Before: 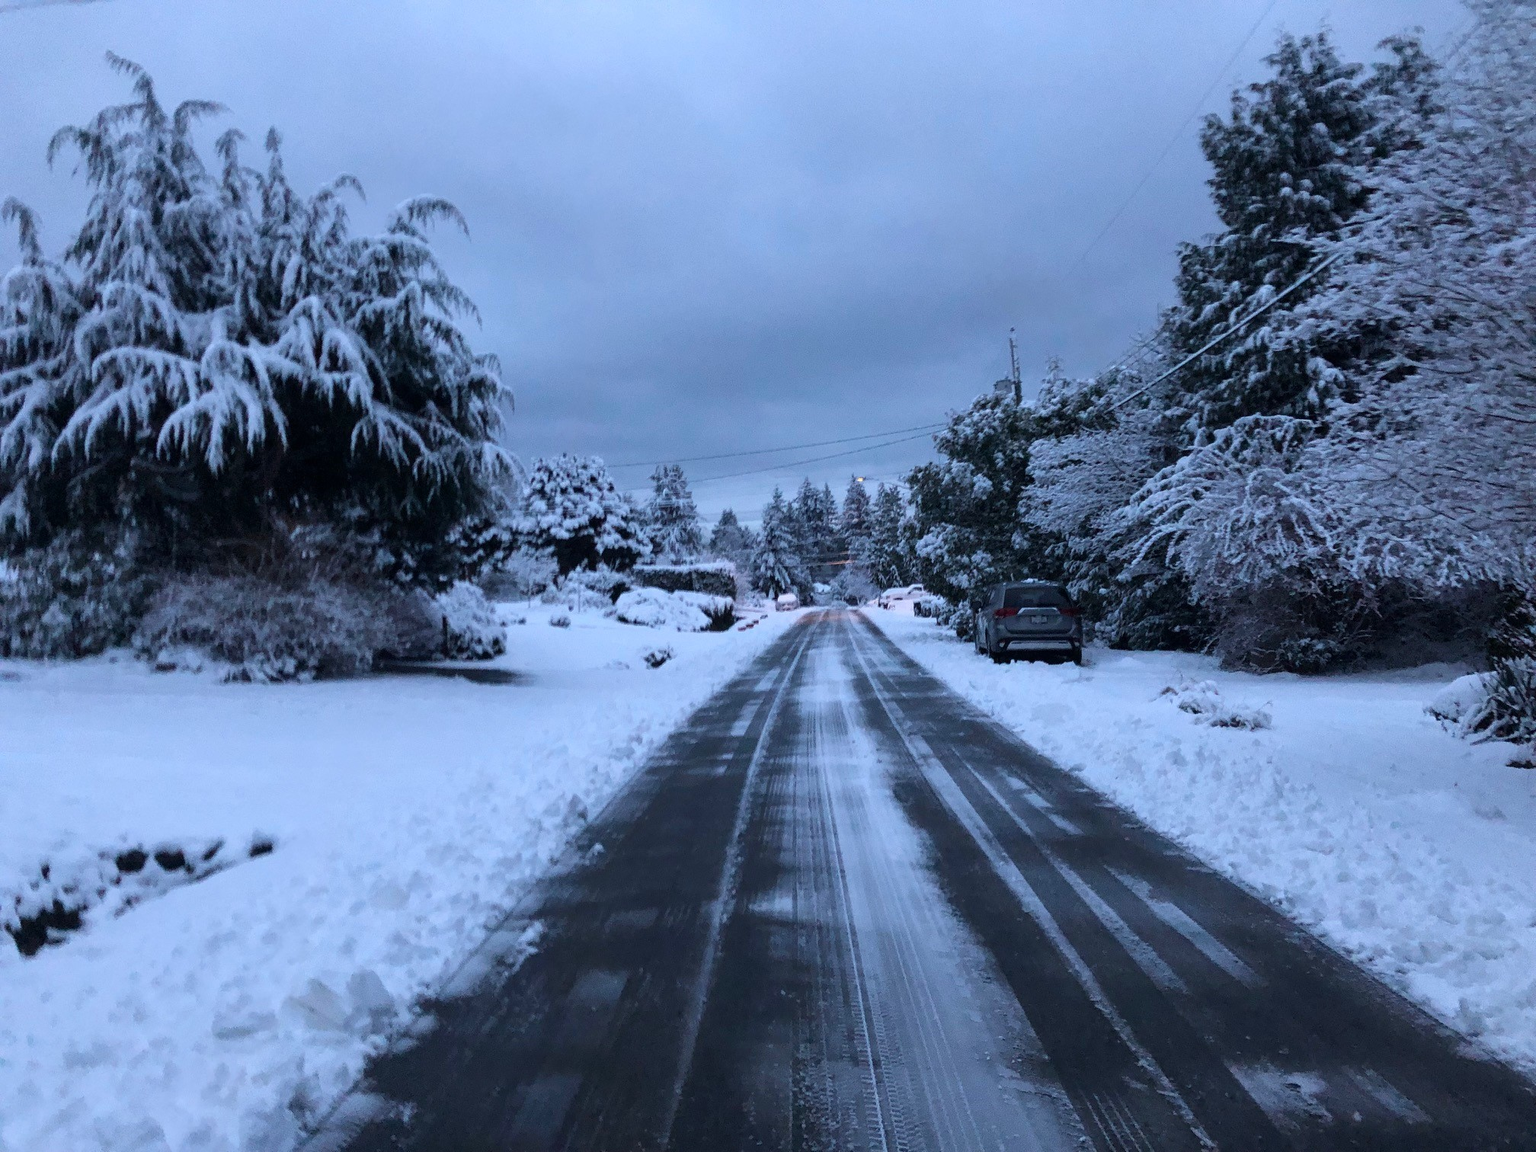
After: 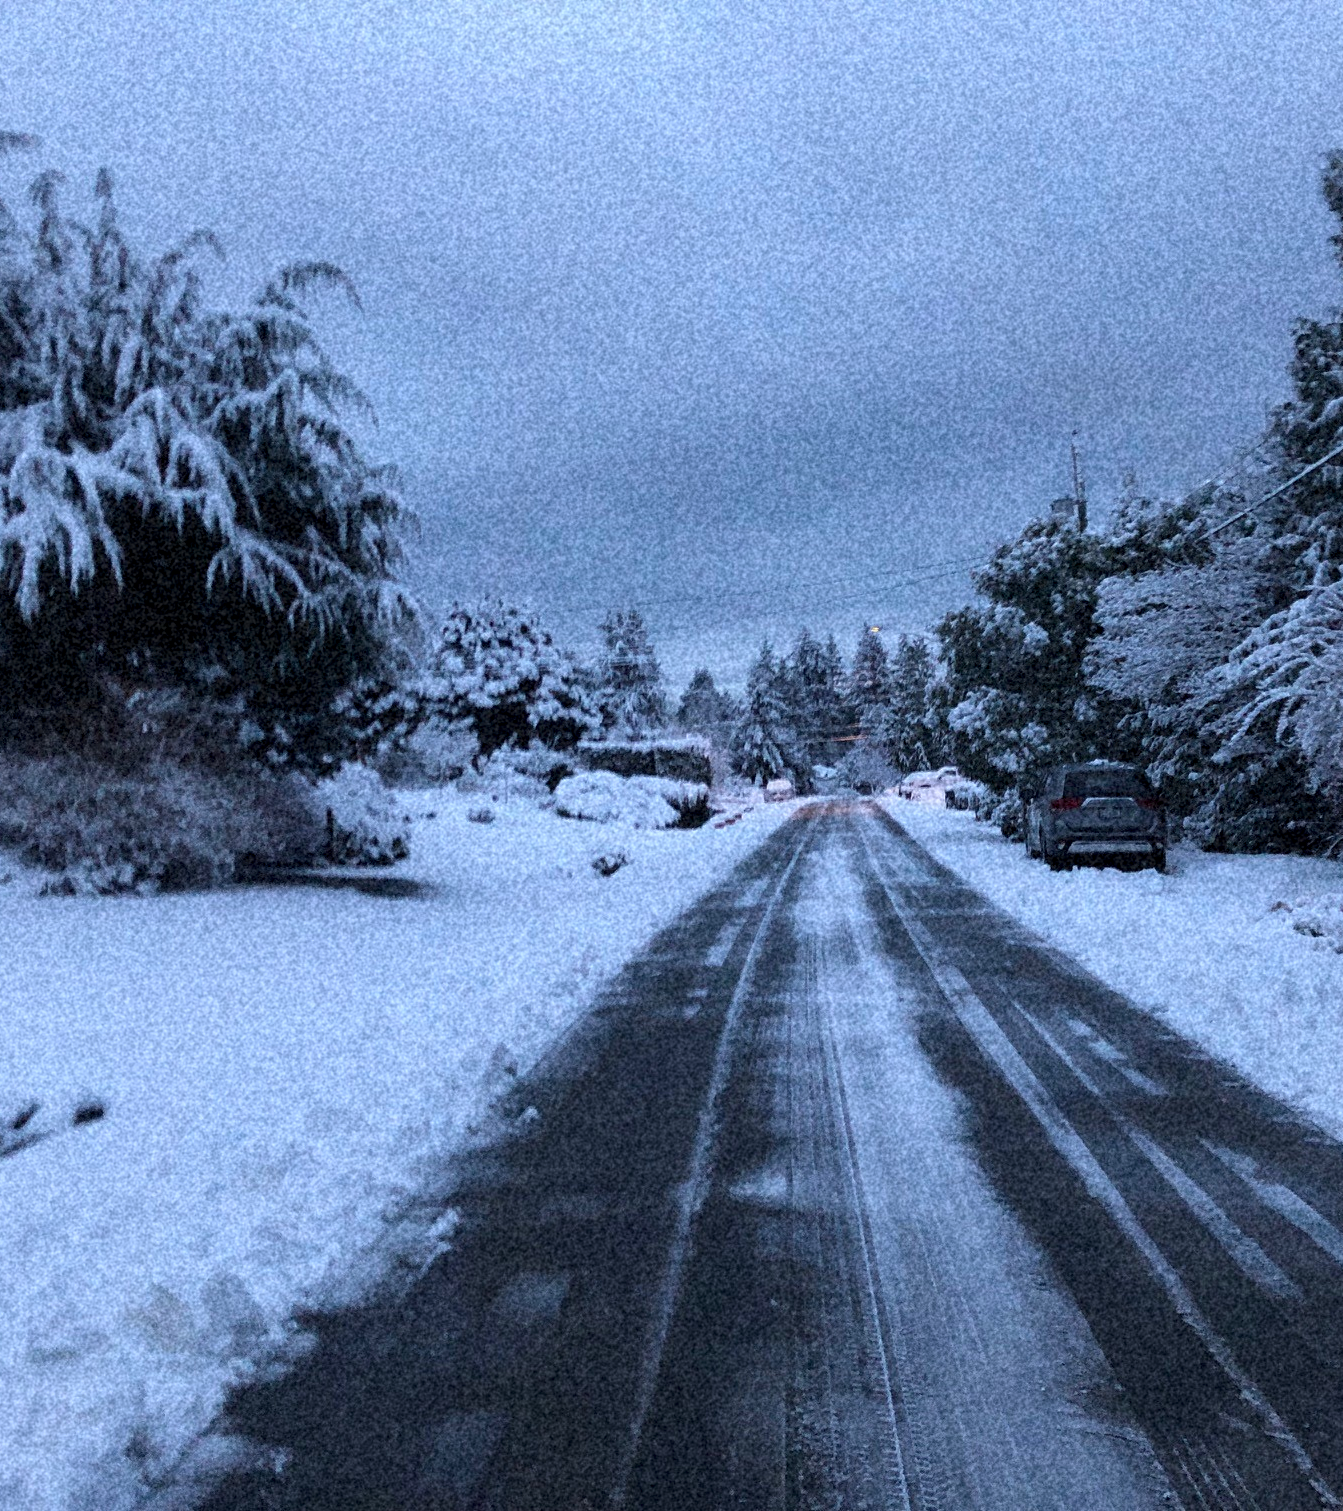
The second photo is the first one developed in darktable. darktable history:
crop and rotate: left 12.648%, right 20.685%
grain: coarseness 46.9 ISO, strength 50.21%, mid-tones bias 0%
